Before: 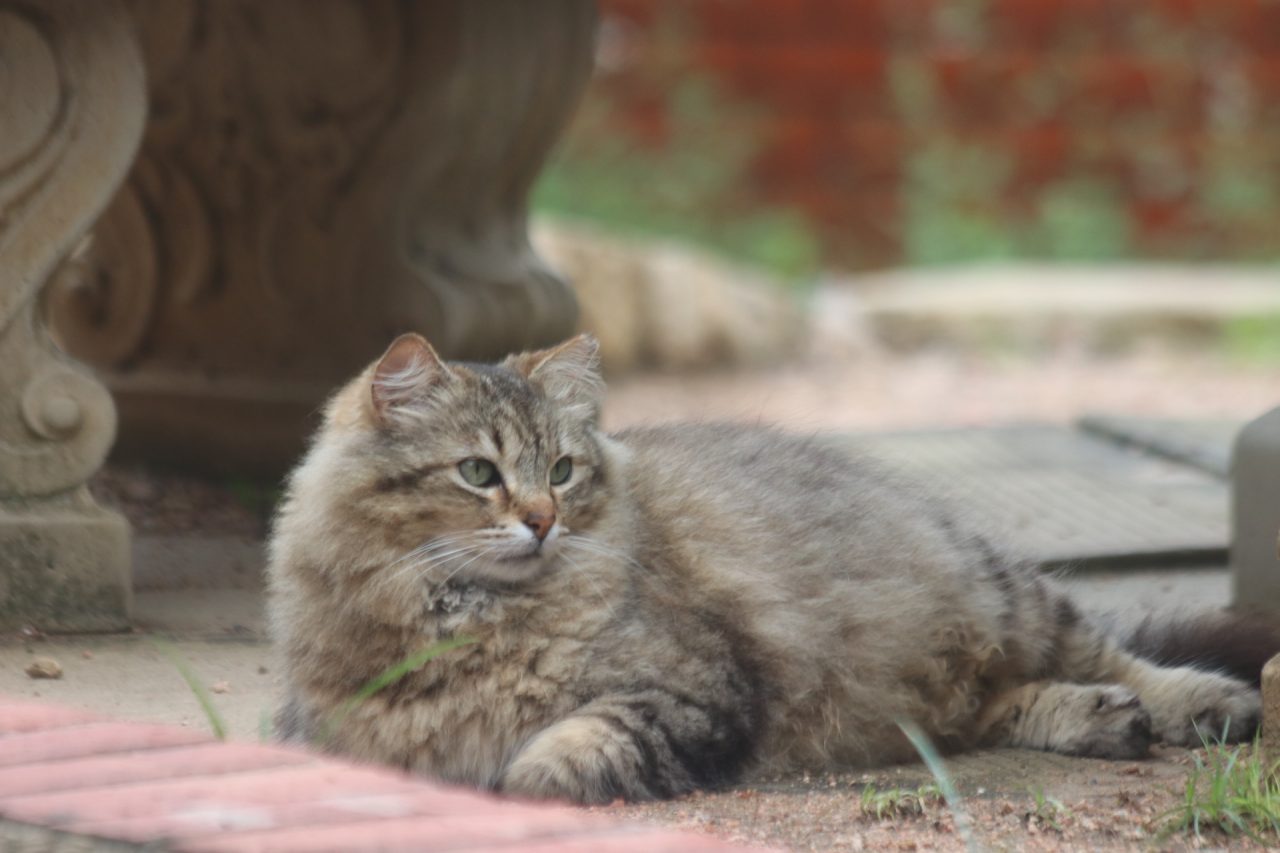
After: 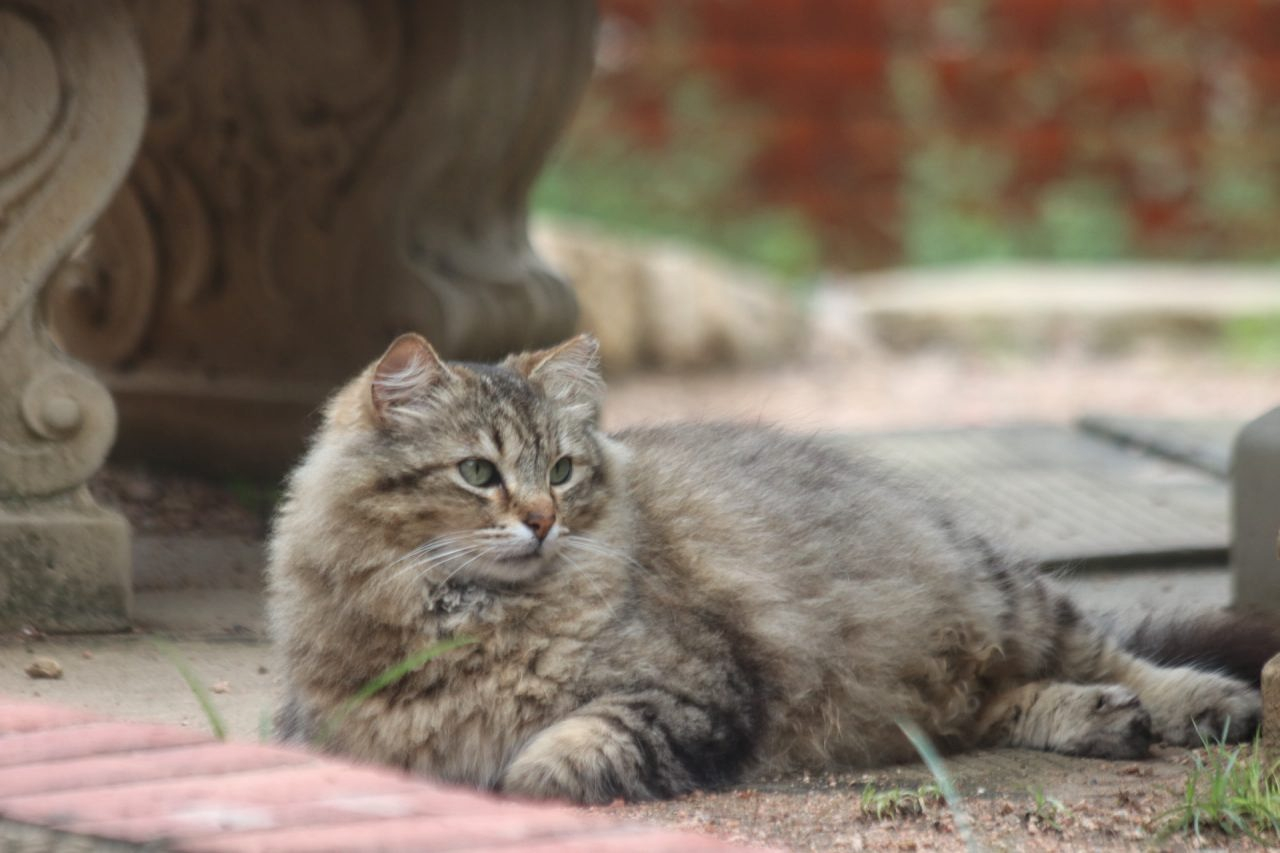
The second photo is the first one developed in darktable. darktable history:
color balance rgb: global vibrance 10%
local contrast: on, module defaults
